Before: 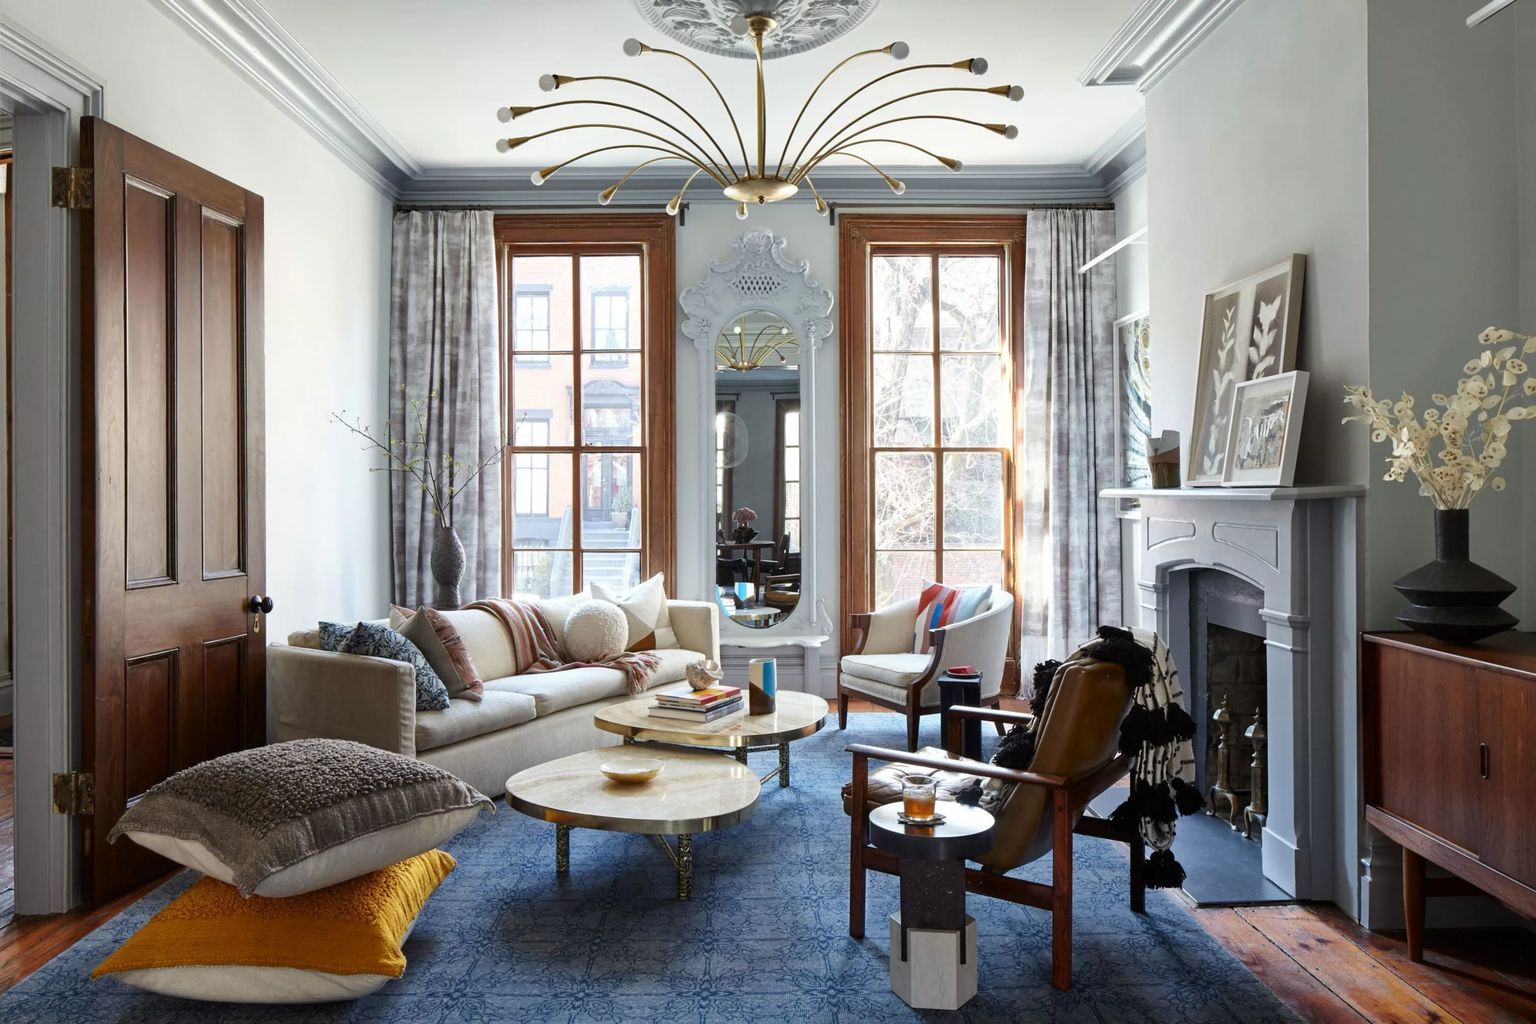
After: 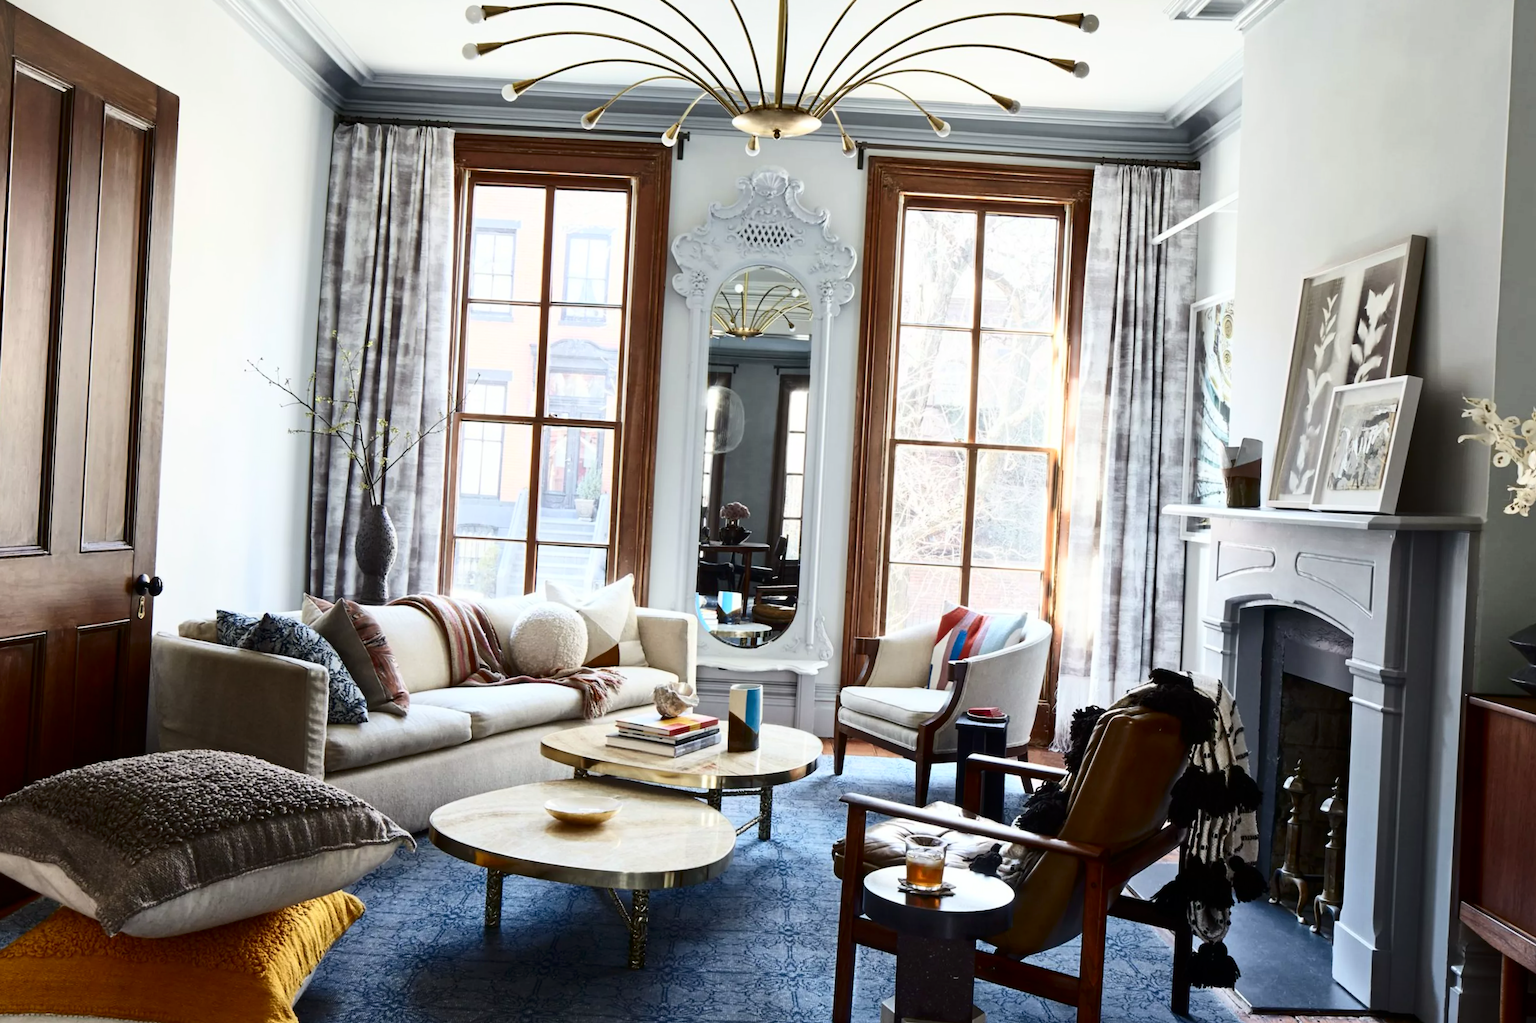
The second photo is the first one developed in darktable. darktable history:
crop and rotate: angle -3.27°, left 5.211%, top 5.211%, right 4.607%, bottom 4.607%
contrast brightness saturation: contrast 0.28
